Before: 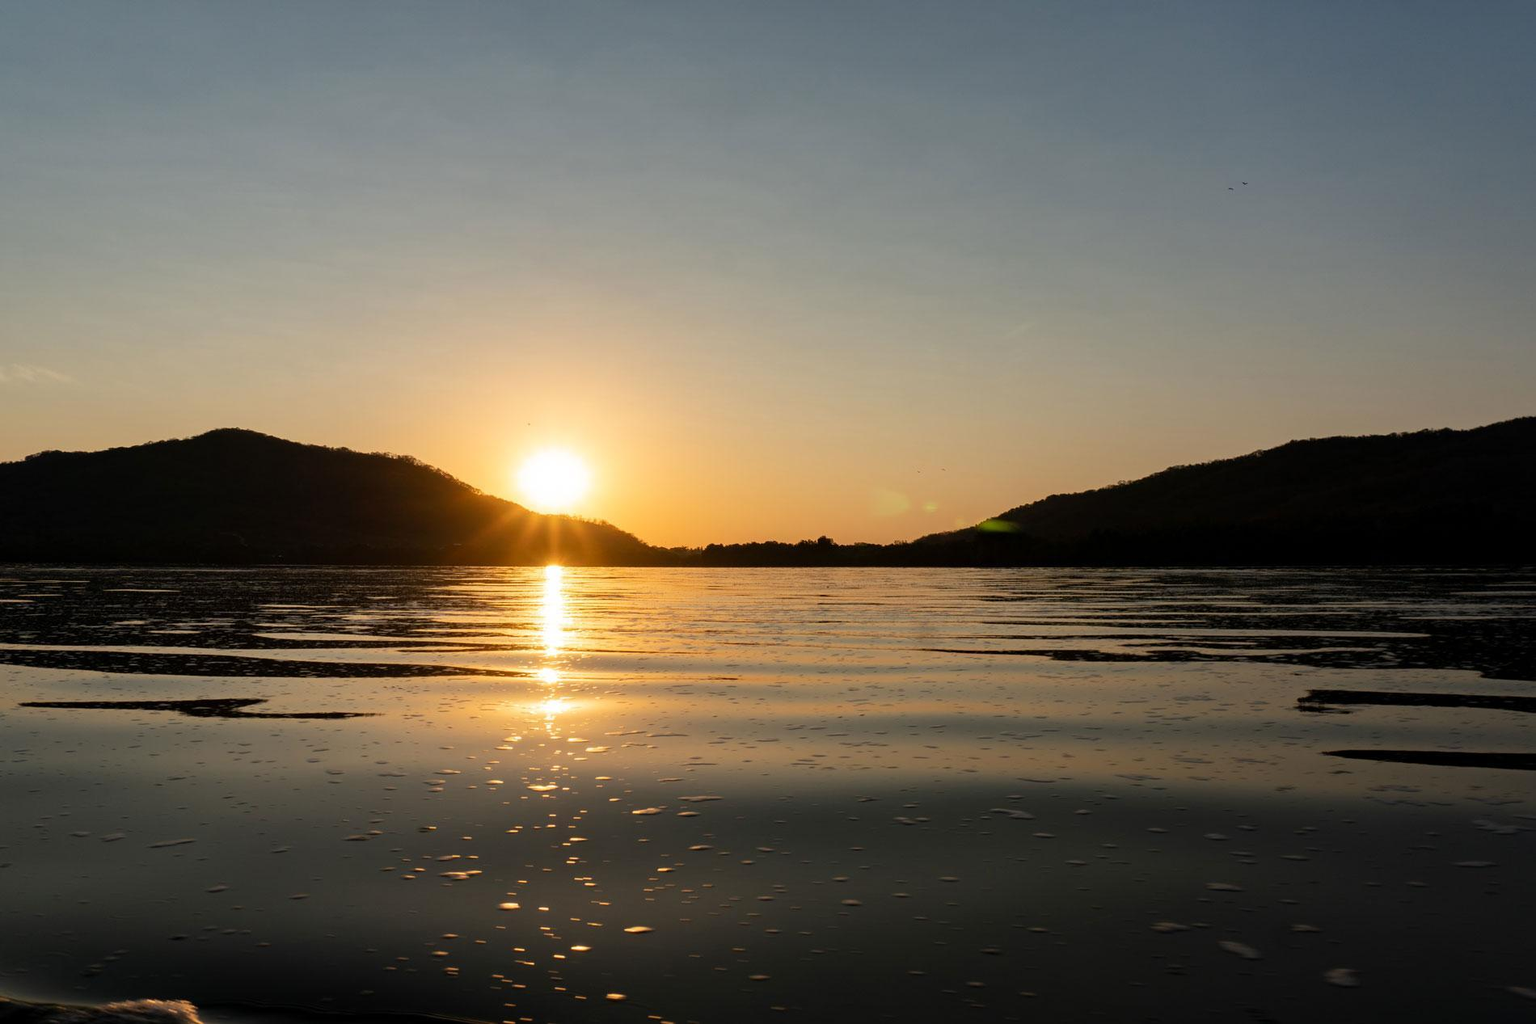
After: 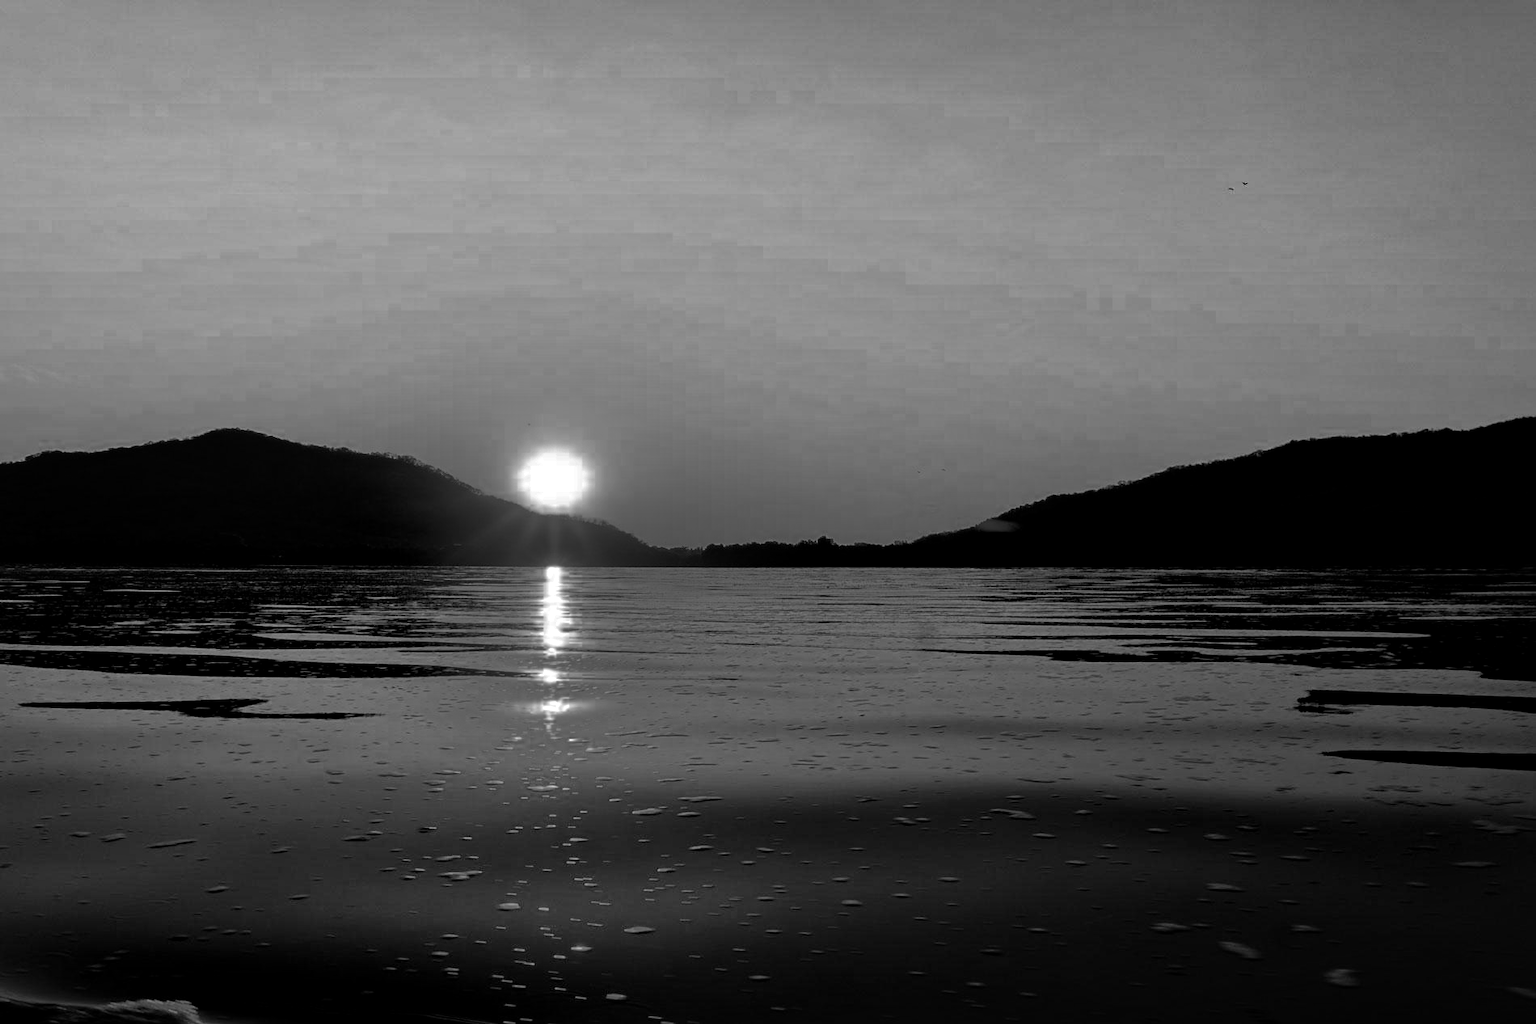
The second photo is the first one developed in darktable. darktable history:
tone curve: curves: ch0 [(0, 0) (0.128, 0.068) (0.292, 0.274) (0.46, 0.482) (0.653, 0.717) (0.819, 0.869) (0.998, 0.969)]; ch1 [(0, 0) (0.384, 0.365) (0.463, 0.45) (0.486, 0.486) (0.503, 0.504) (0.517, 0.517) (0.549, 0.572) (0.583, 0.615) (0.672, 0.699) (0.774, 0.817) (1, 1)]; ch2 [(0, 0) (0.374, 0.344) (0.446, 0.443) (0.494, 0.5) (0.527, 0.529) (0.565, 0.591) (0.644, 0.682) (1, 1)], color space Lab, linked channels, preserve colors none
tone equalizer: edges refinement/feathering 500, mask exposure compensation -1.57 EV, preserve details no
local contrast: mode bilateral grid, contrast 25, coarseness 59, detail 152%, midtone range 0.2
color zones: curves: ch0 [(0.287, 0.048) (0.493, 0.484) (0.737, 0.816)]; ch1 [(0, 0) (0.143, 0) (0.286, 0) (0.429, 0) (0.571, 0) (0.714, 0) (0.857, 0)]
